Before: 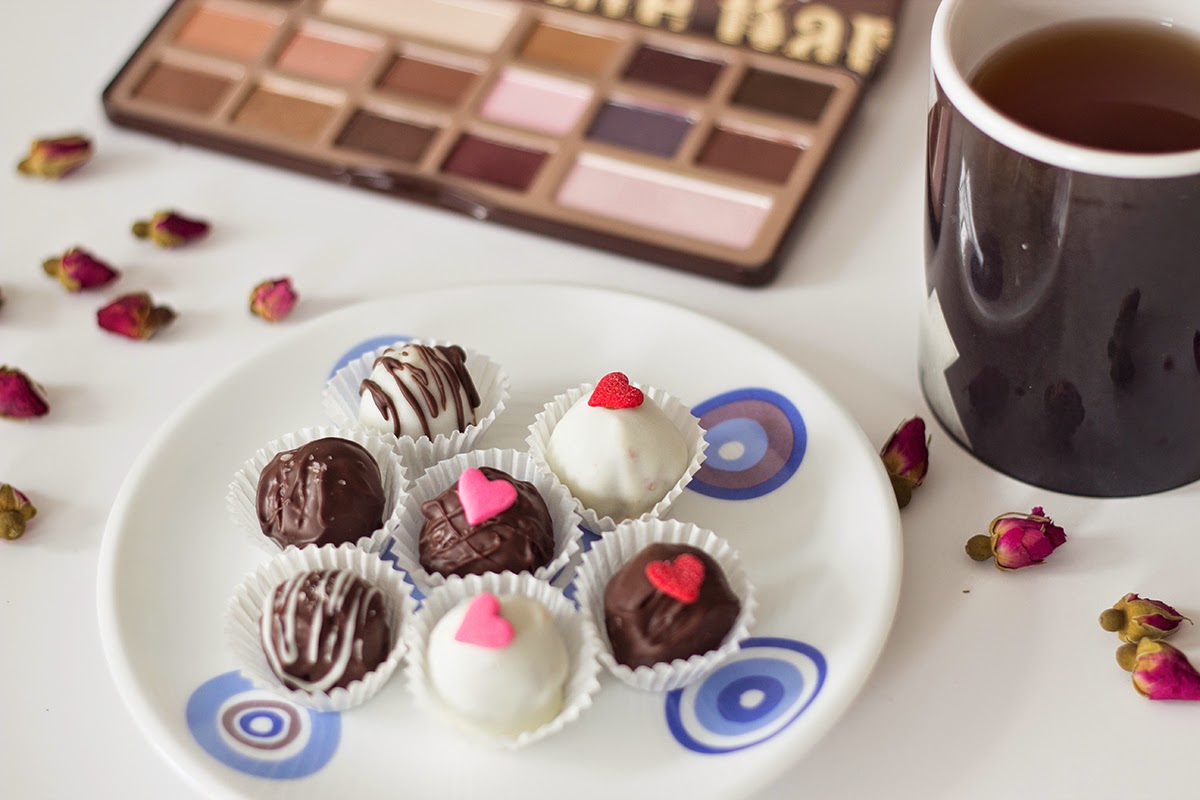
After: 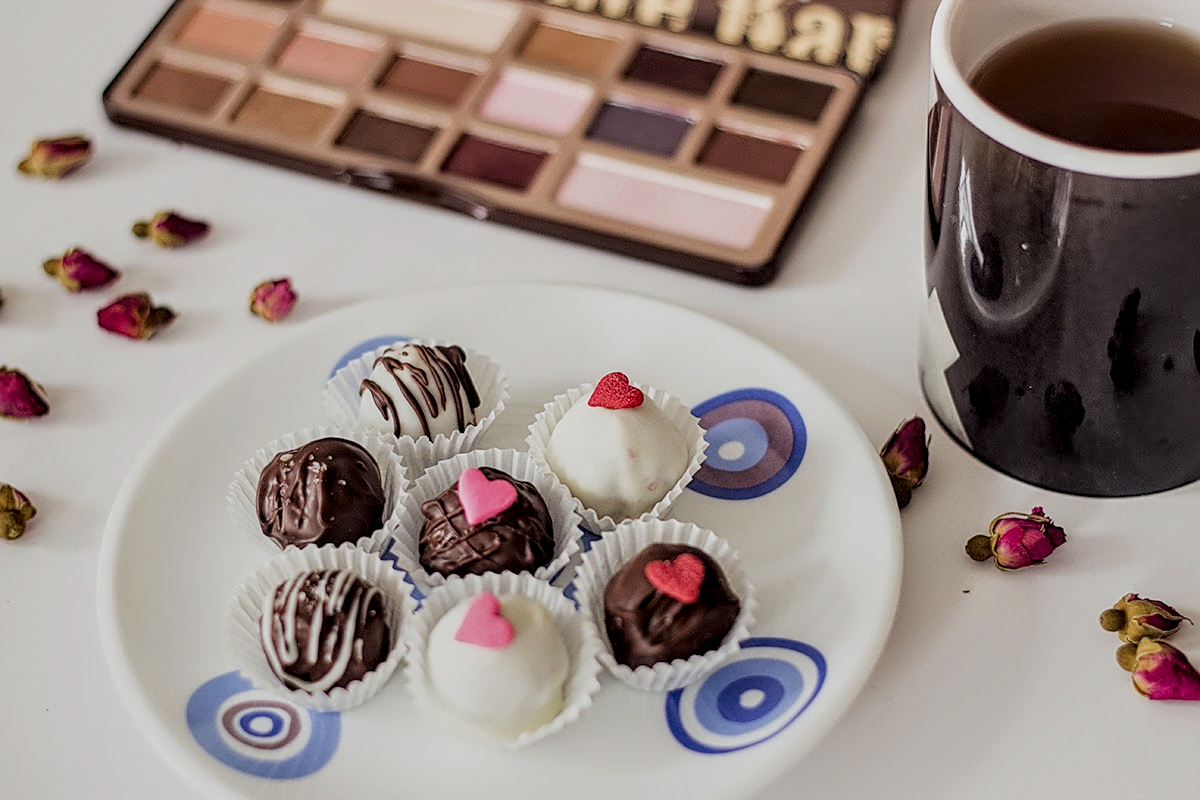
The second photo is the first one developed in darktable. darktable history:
sharpen: on, module defaults
local contrast: detail 150%
filmic rgb: black relative exposure -7.14 EV, white relative exposure 5.38 EV, threshold 5.96 EV, hardness 3.02, color science v4 (2020), enable highlight reconstruction true
